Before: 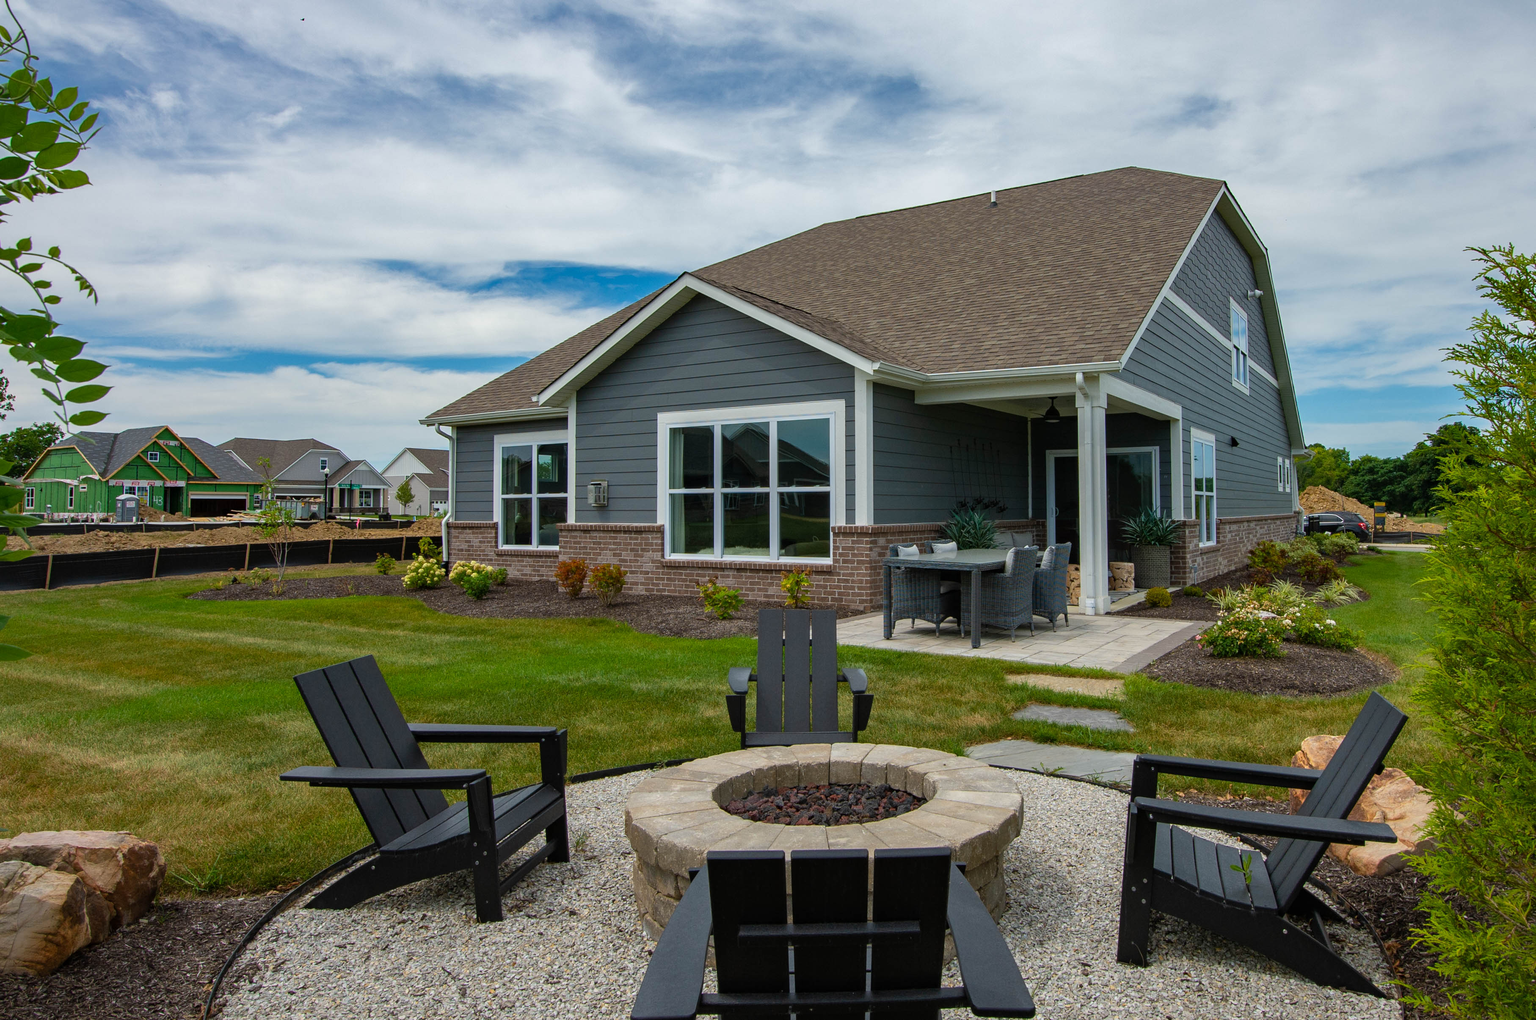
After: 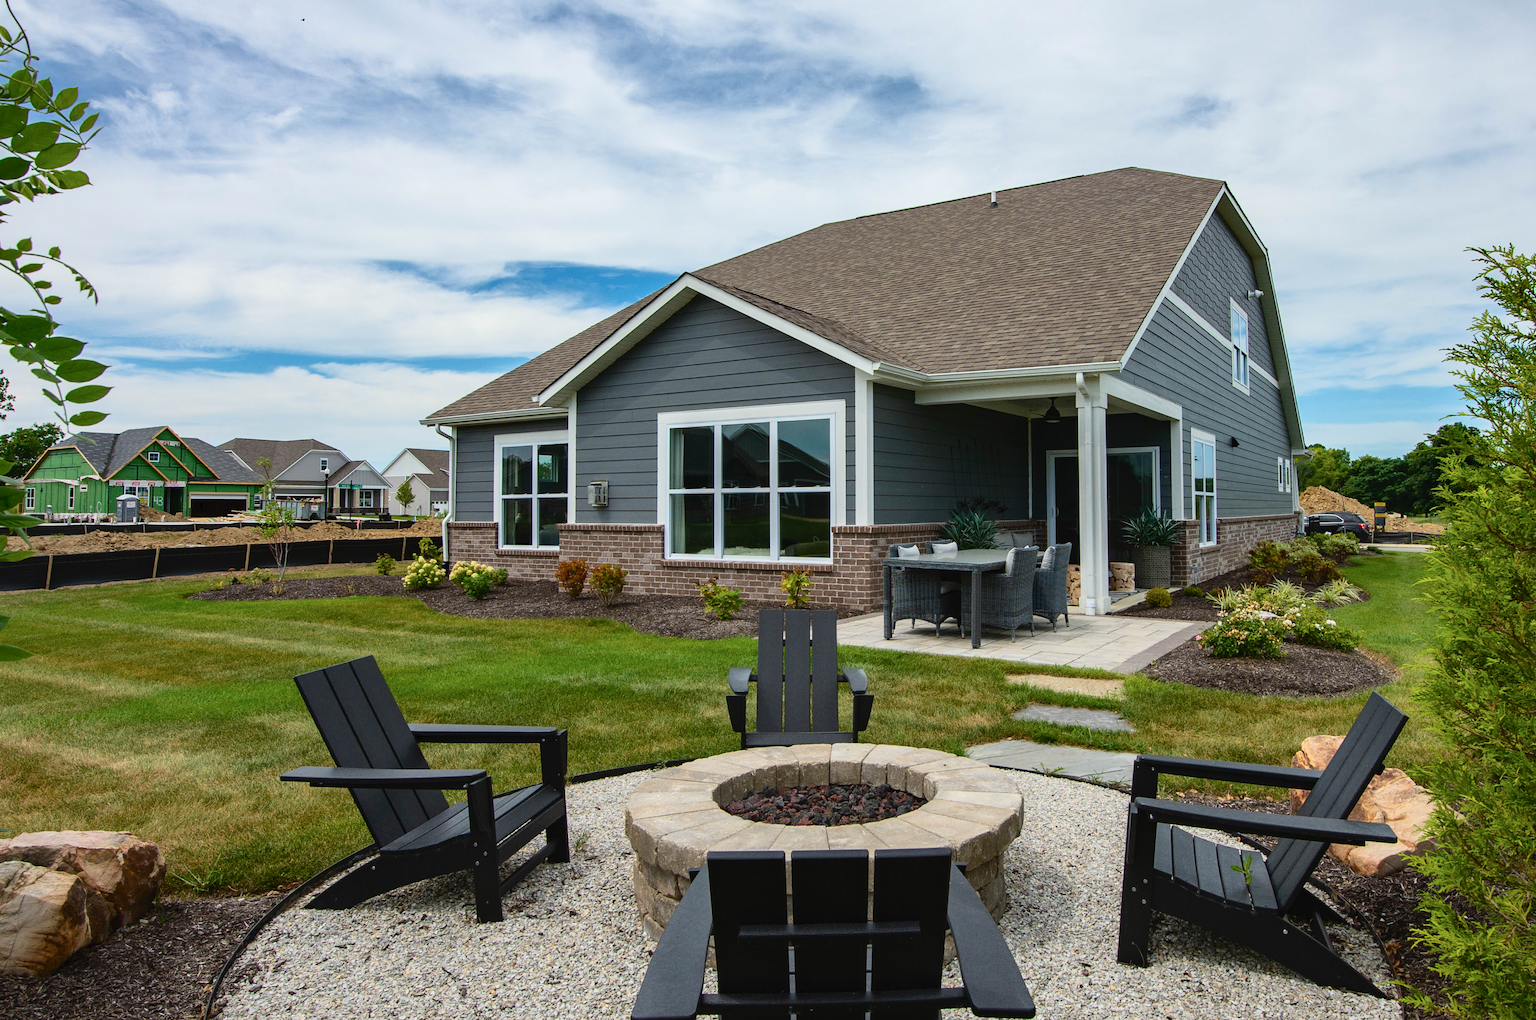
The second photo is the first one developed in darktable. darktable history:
tone curve: curves: ch0 [(0, 0) (0.003, 0.024) (0.011, 0.032) (0.025, 0.041) (0.044, 0.054) (0.069, 0.069) (0.1, 0.09) (0.136, 0.116) (0.177, 0.162) (0.224, 0.213) (0.277, 0.278) (0.335, 0.359) (0.399, 0.447) (0.468, 0.543) (0.543, 0.621) (0.623, 0.717) (0.709, 0.807) (0.801, 0.876) (0.898, 0.934) (1, 1)], color space Lab, independent channels, preserve colors none
